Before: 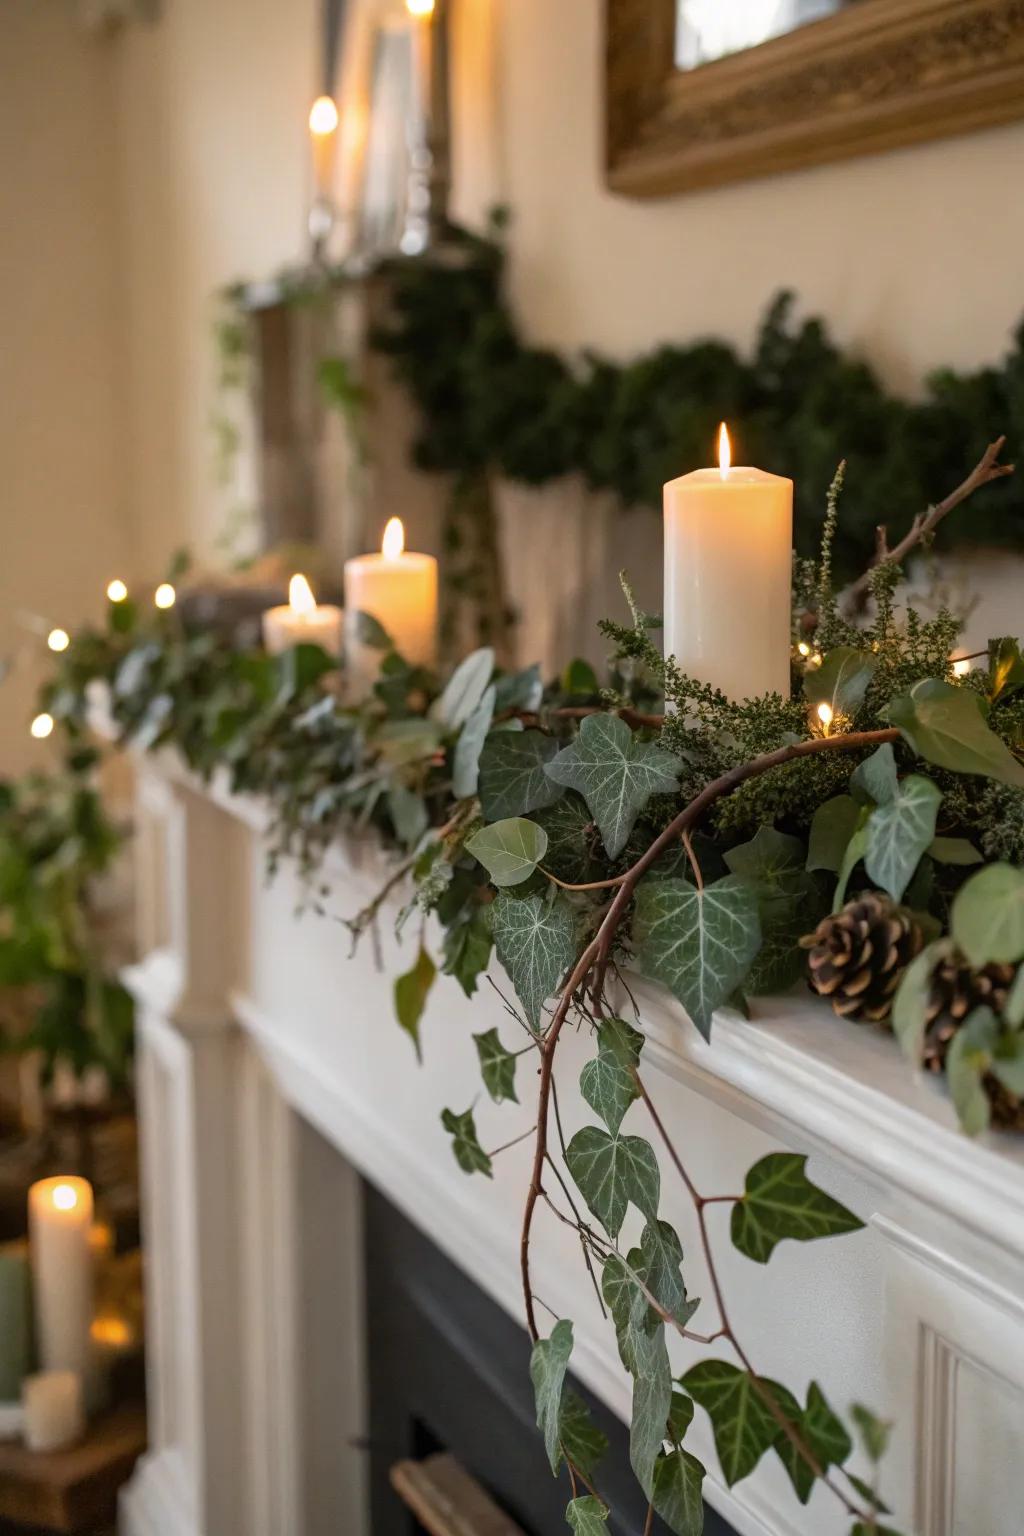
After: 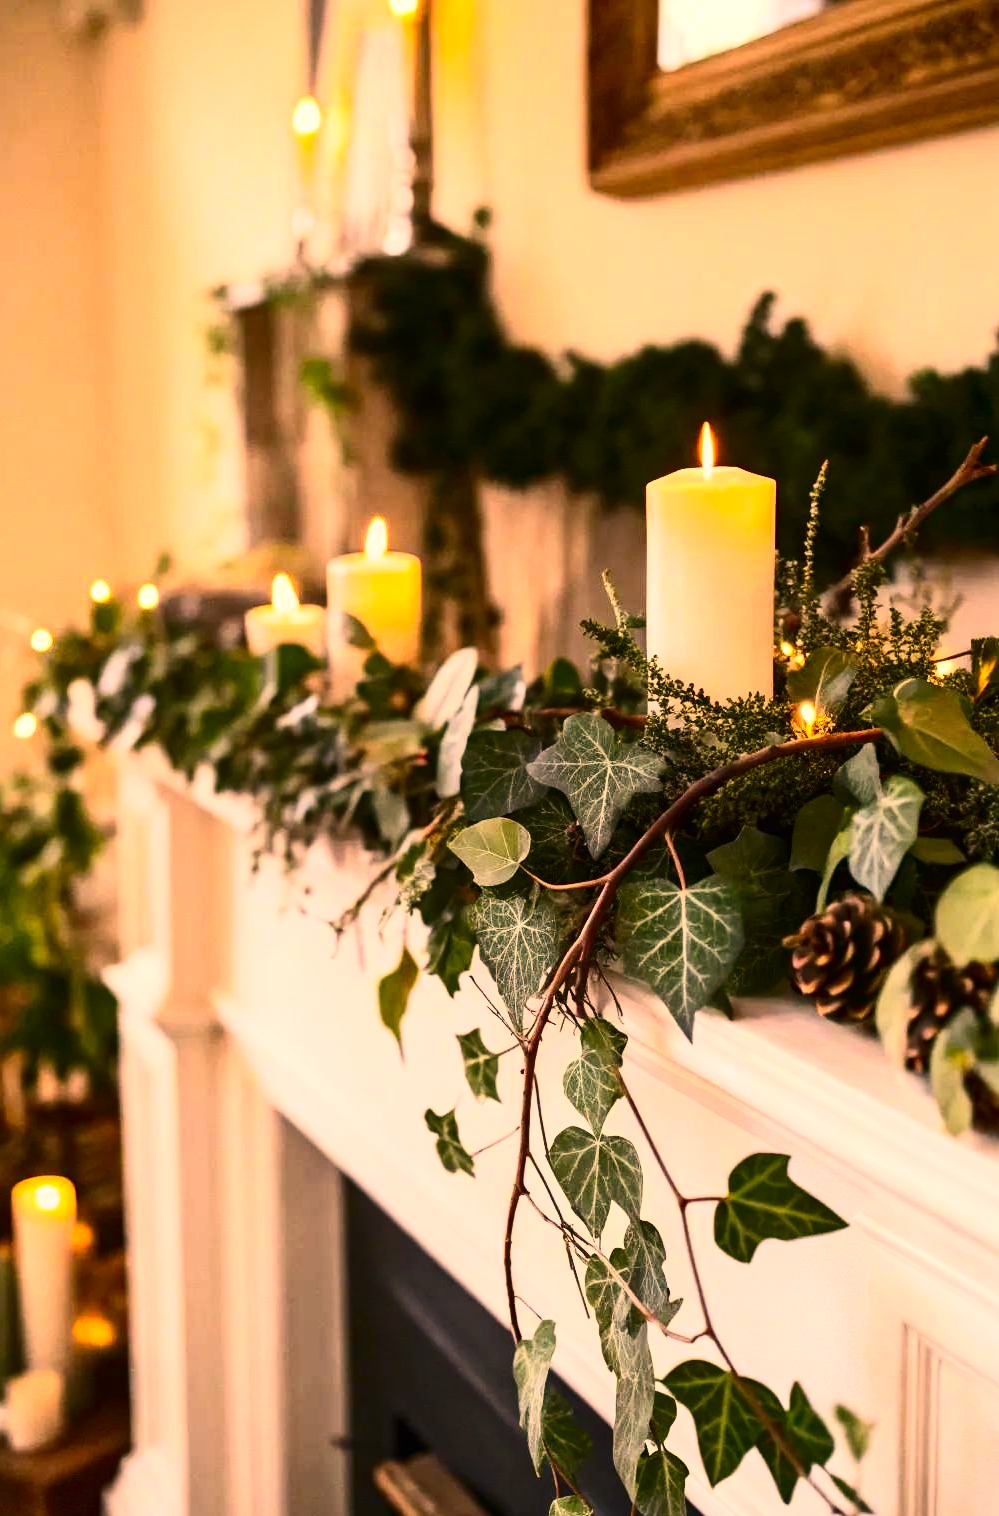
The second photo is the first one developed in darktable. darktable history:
crop and rotate: left 1.733%, right 0.612%, bottom 1.279%
contrast brightness saturation: contrast 0.401, brightness 0.045, saturation 0.258
color correction: highlights a* 22.17, highlights b* 22
exposure: black level correction 0, exposure 0.691 EV, compensate exposure bias true, compensate highlight preservation false
